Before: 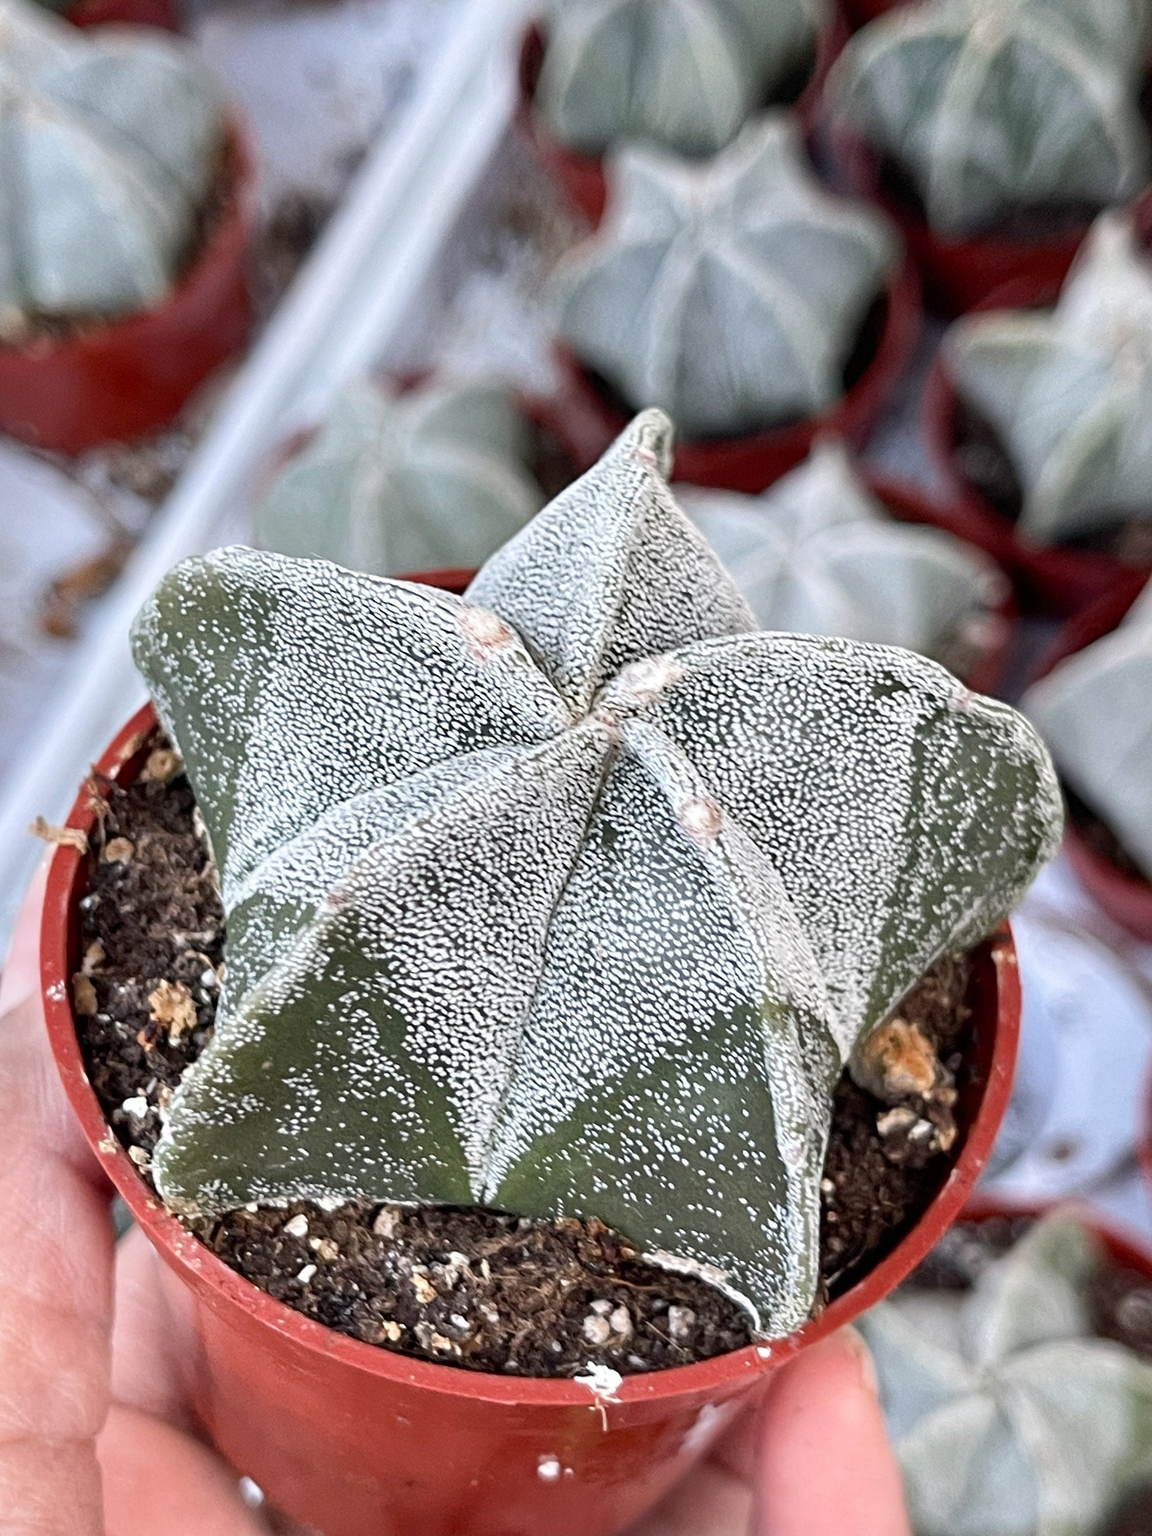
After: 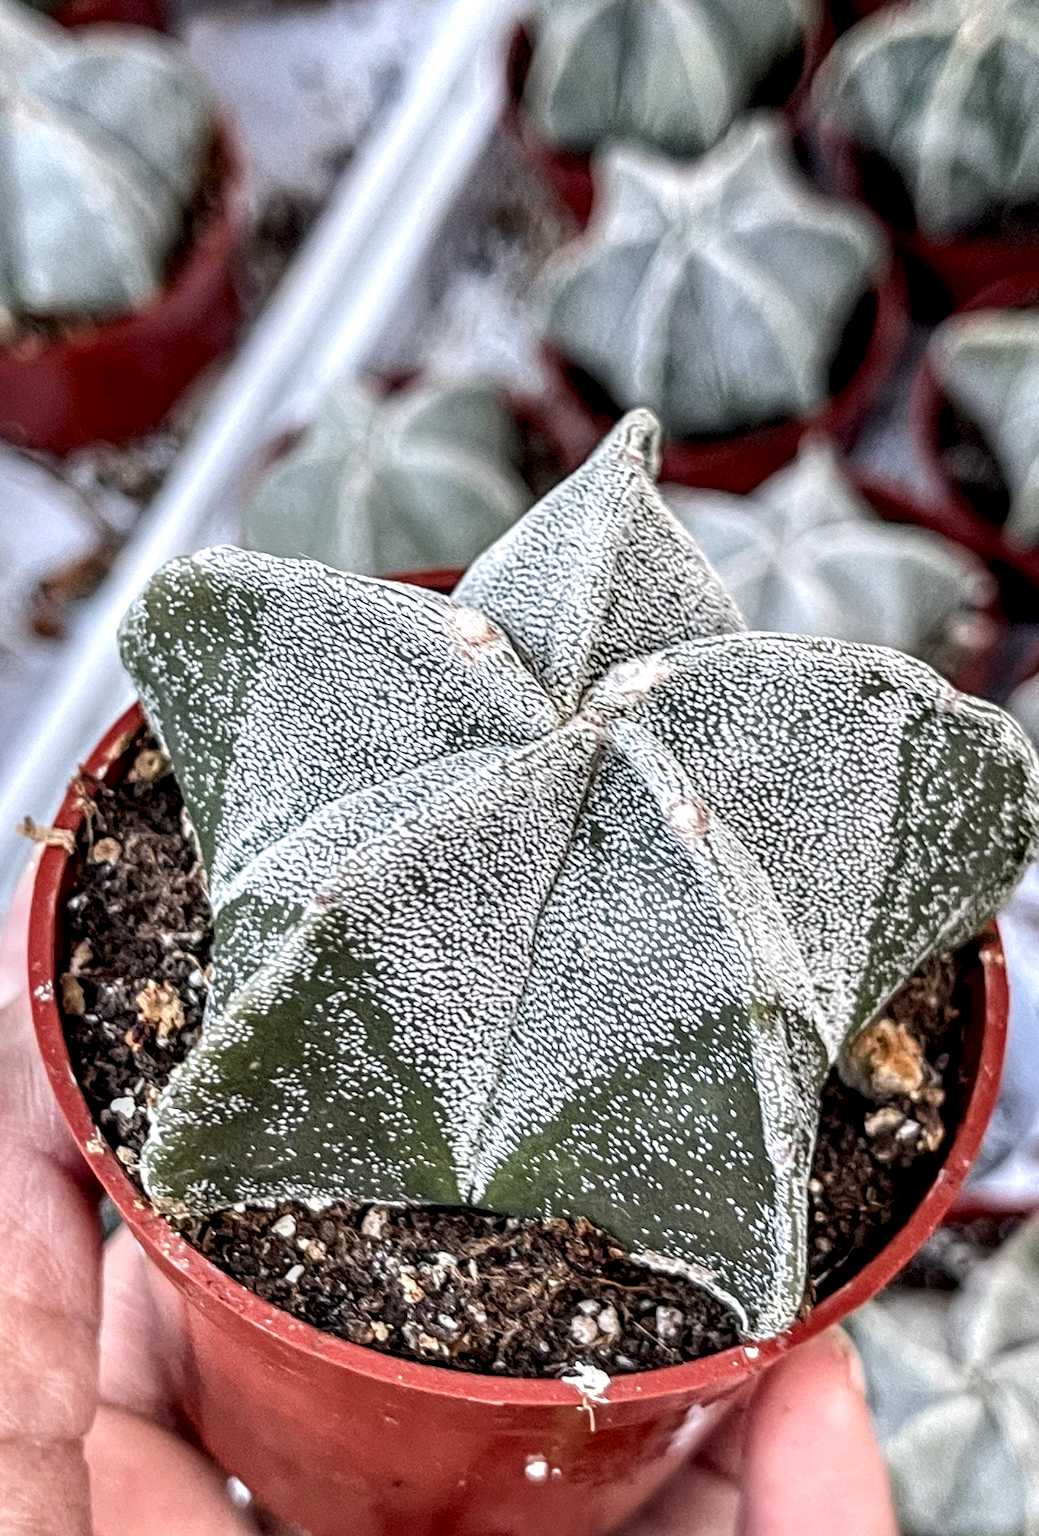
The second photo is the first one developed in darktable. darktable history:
local contrast: highlights 2%, shadows 6%, detail 181%
crop and rotate: left 1.086%, right 8.604%
tone equalizer: on, module defaults
